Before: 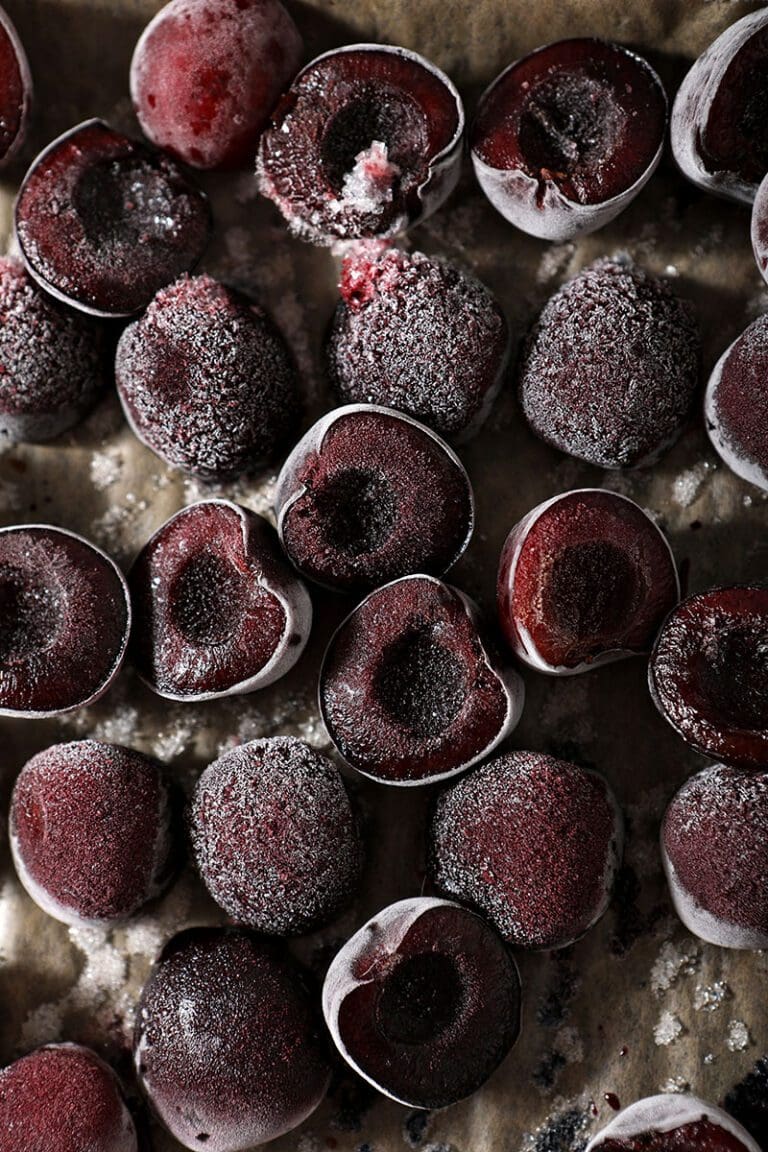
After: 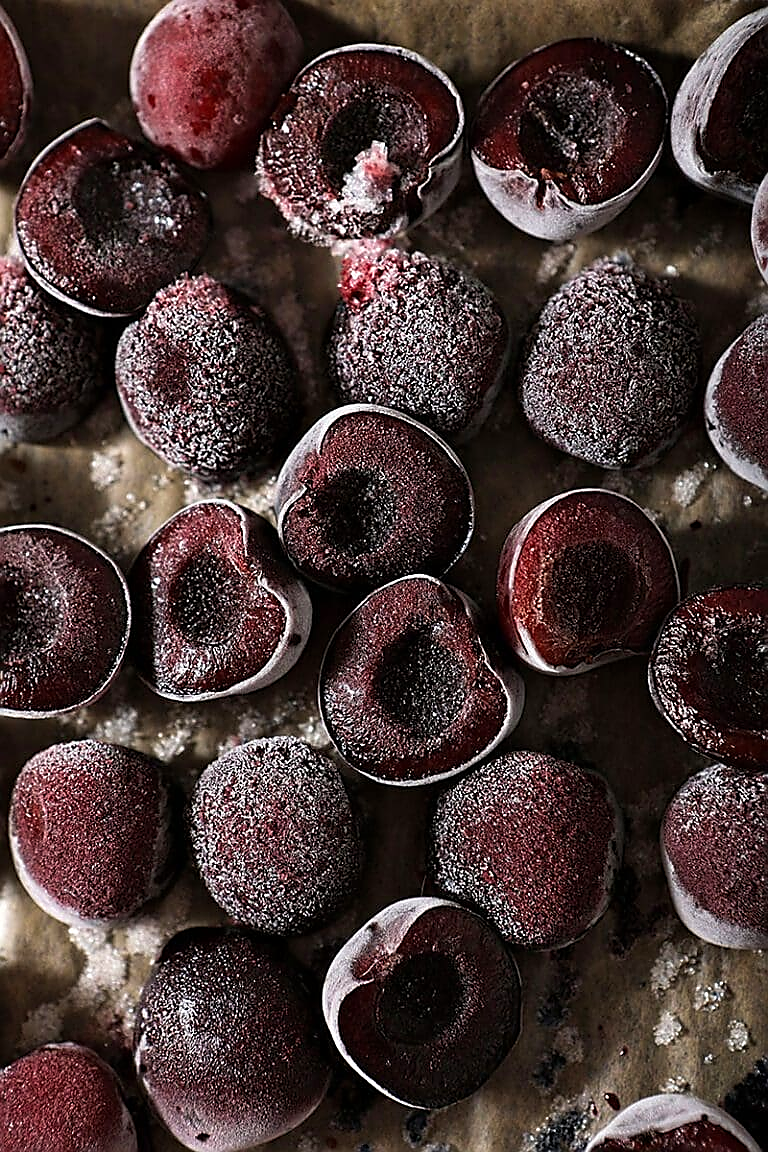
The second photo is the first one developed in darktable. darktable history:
velvia: on, module defaults
sharpen: radius 1.368, amount 1.266, threshold 0.677
